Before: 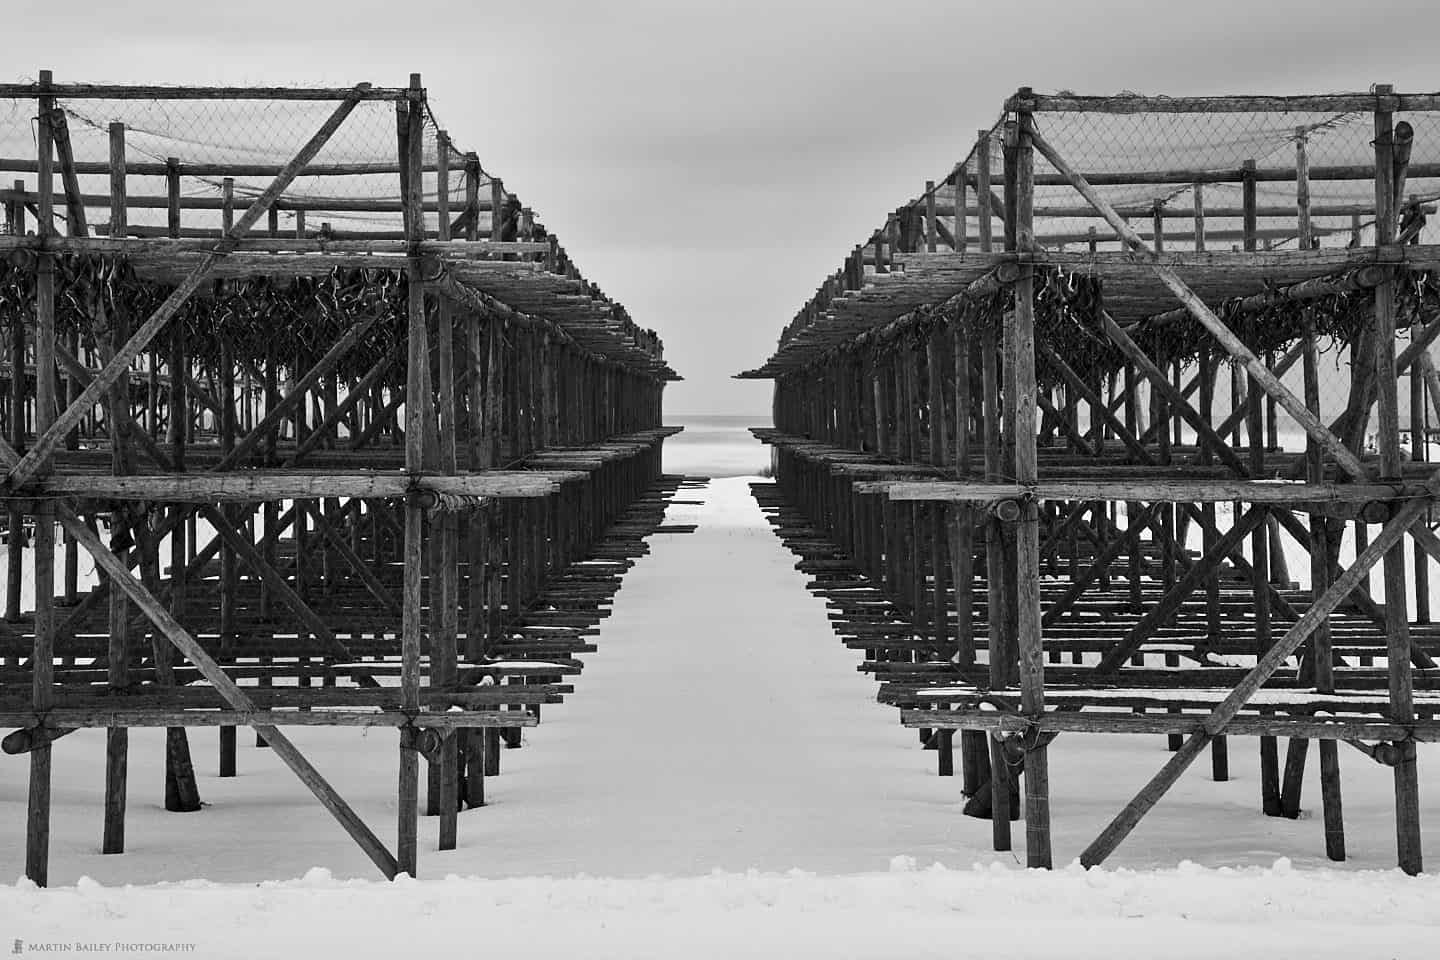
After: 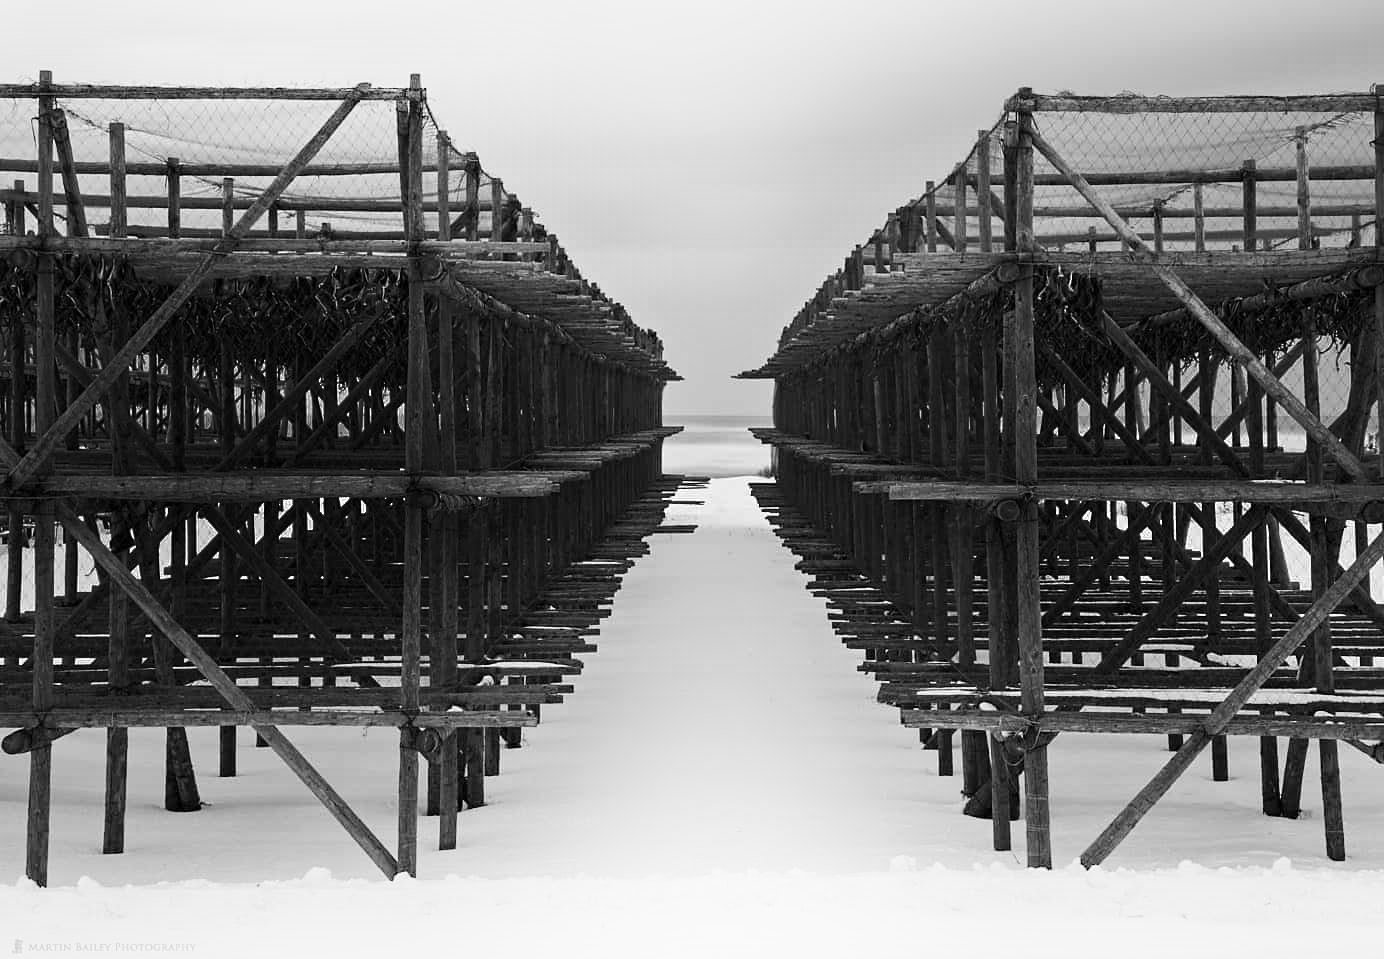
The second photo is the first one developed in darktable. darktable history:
crop: right 3.861%, bottom 0.035%
shadows and highlights: shadows -89.58, highlights 90.68, soften with gaussian
